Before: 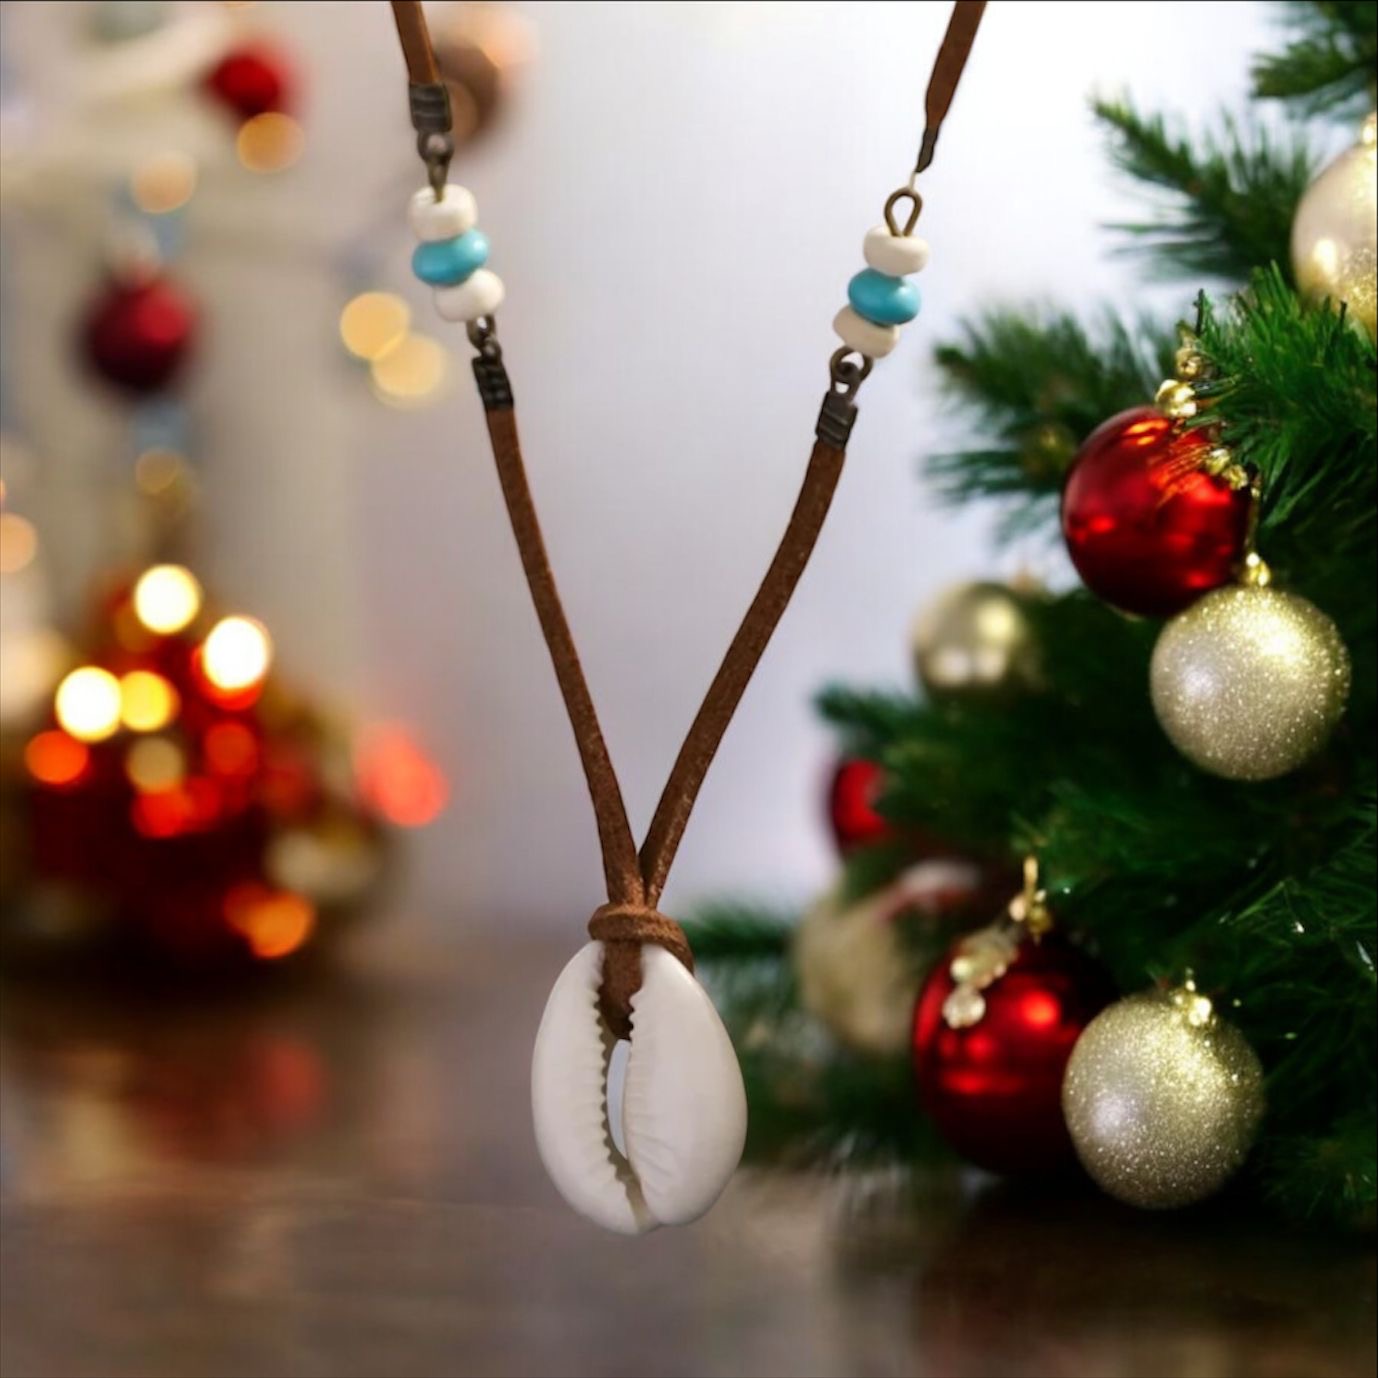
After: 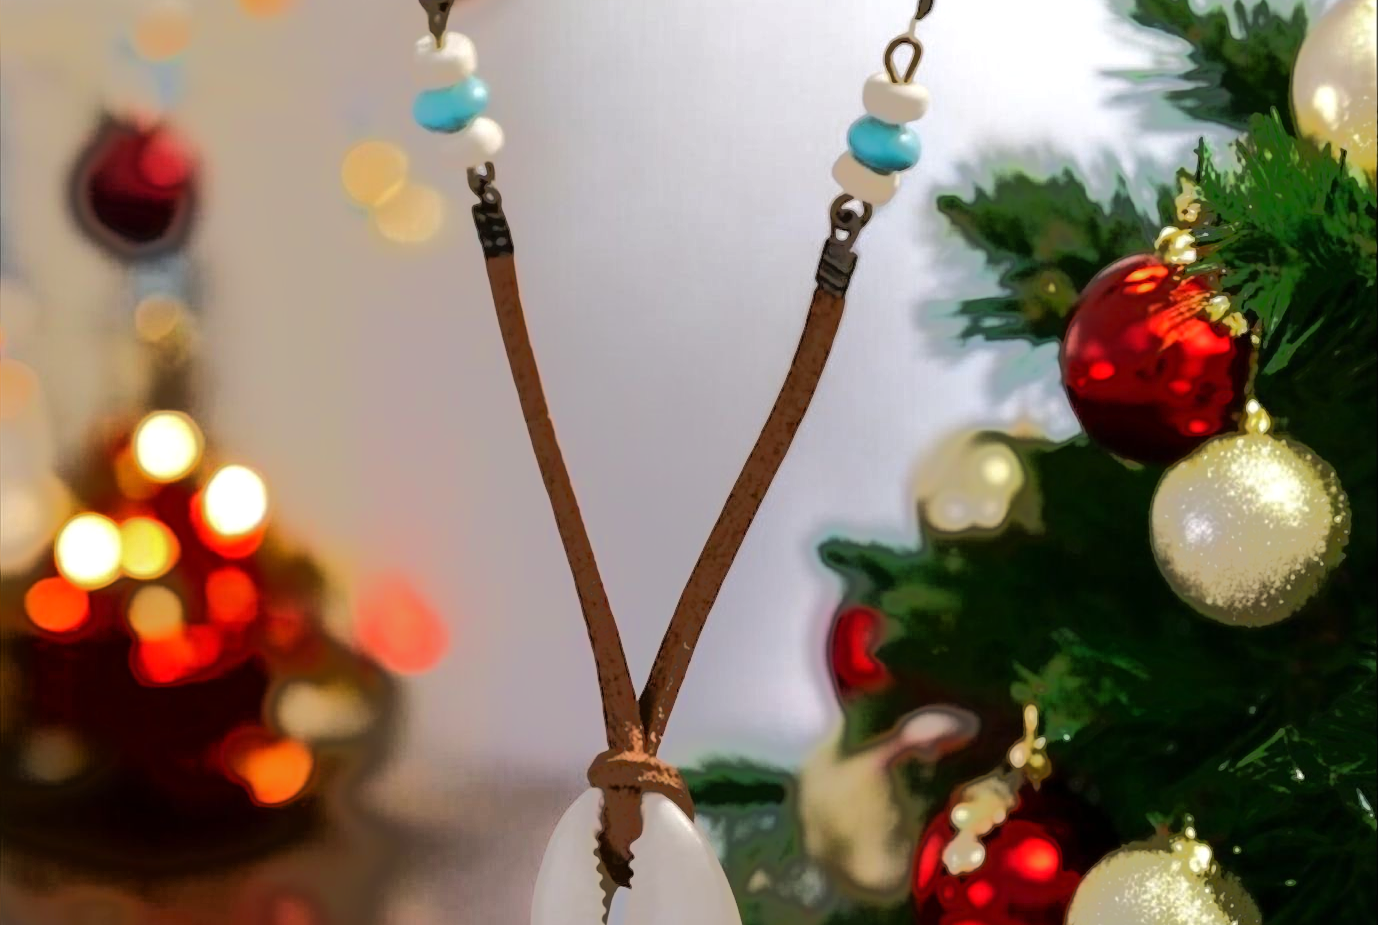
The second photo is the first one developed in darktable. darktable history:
crop: top 11.159%, bottom 21.711%
tone equalizer: -7 EV -0.607 EV, -6 EV 1.02 EV, -5 EV -0.468 EV, -4 EV 0.394 EV, -3 EV 0.41 EV, -2 EV 0.168 EV, -1 EV -0.16 EV, +0 EV -0.4 EV, edges refinement/feathering 500, mask exposure compensation -1.57 EV, preserve details no
